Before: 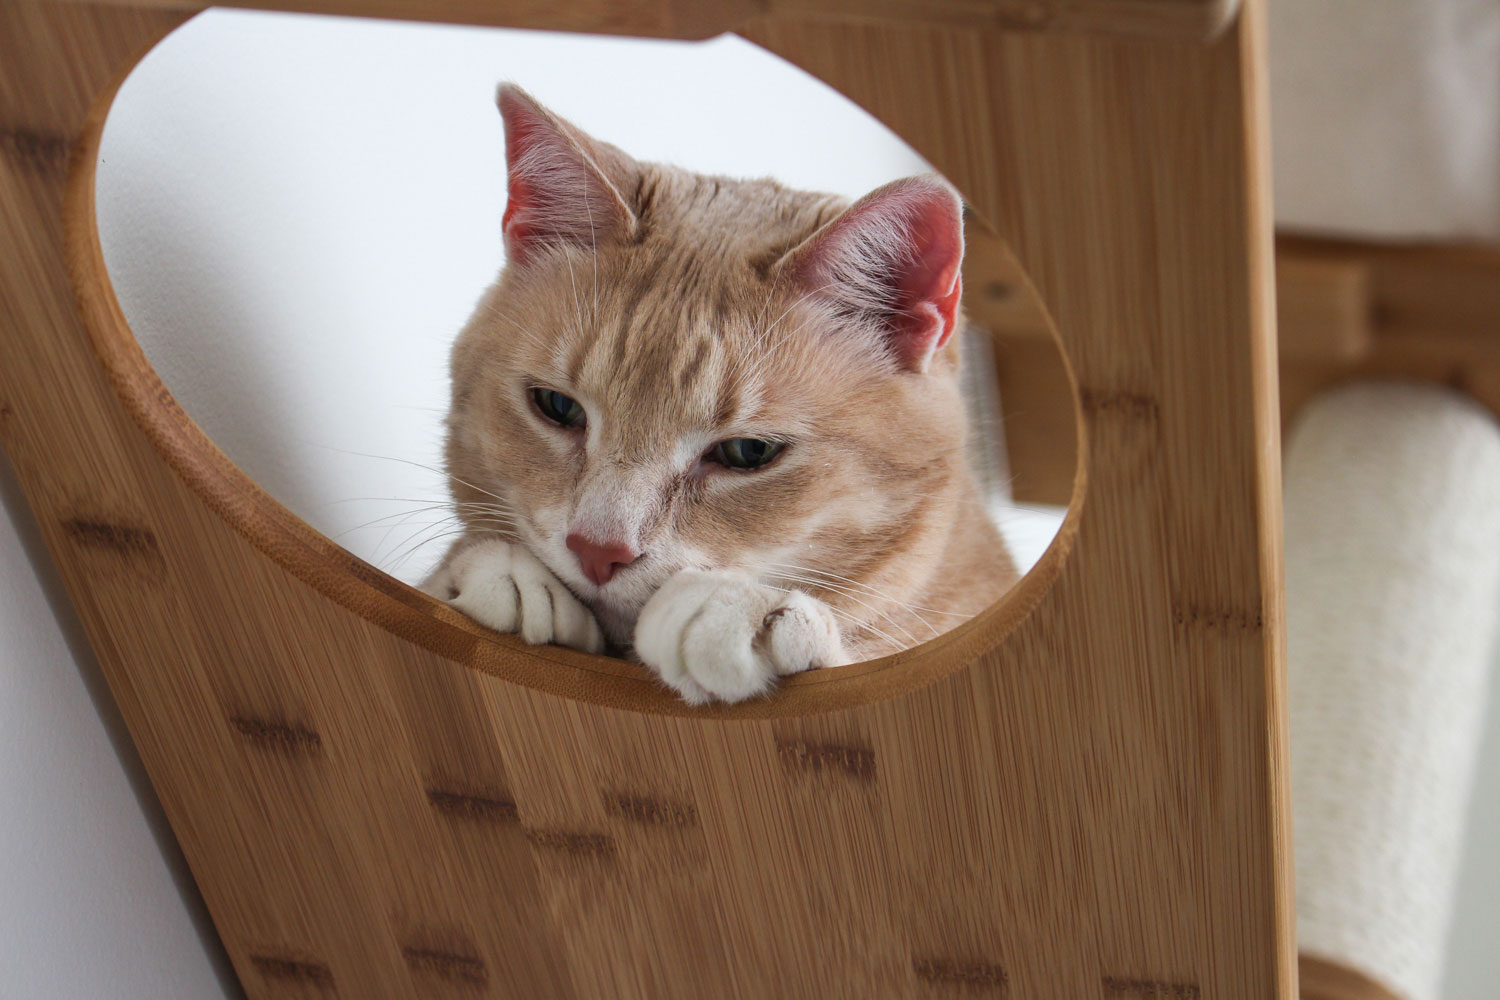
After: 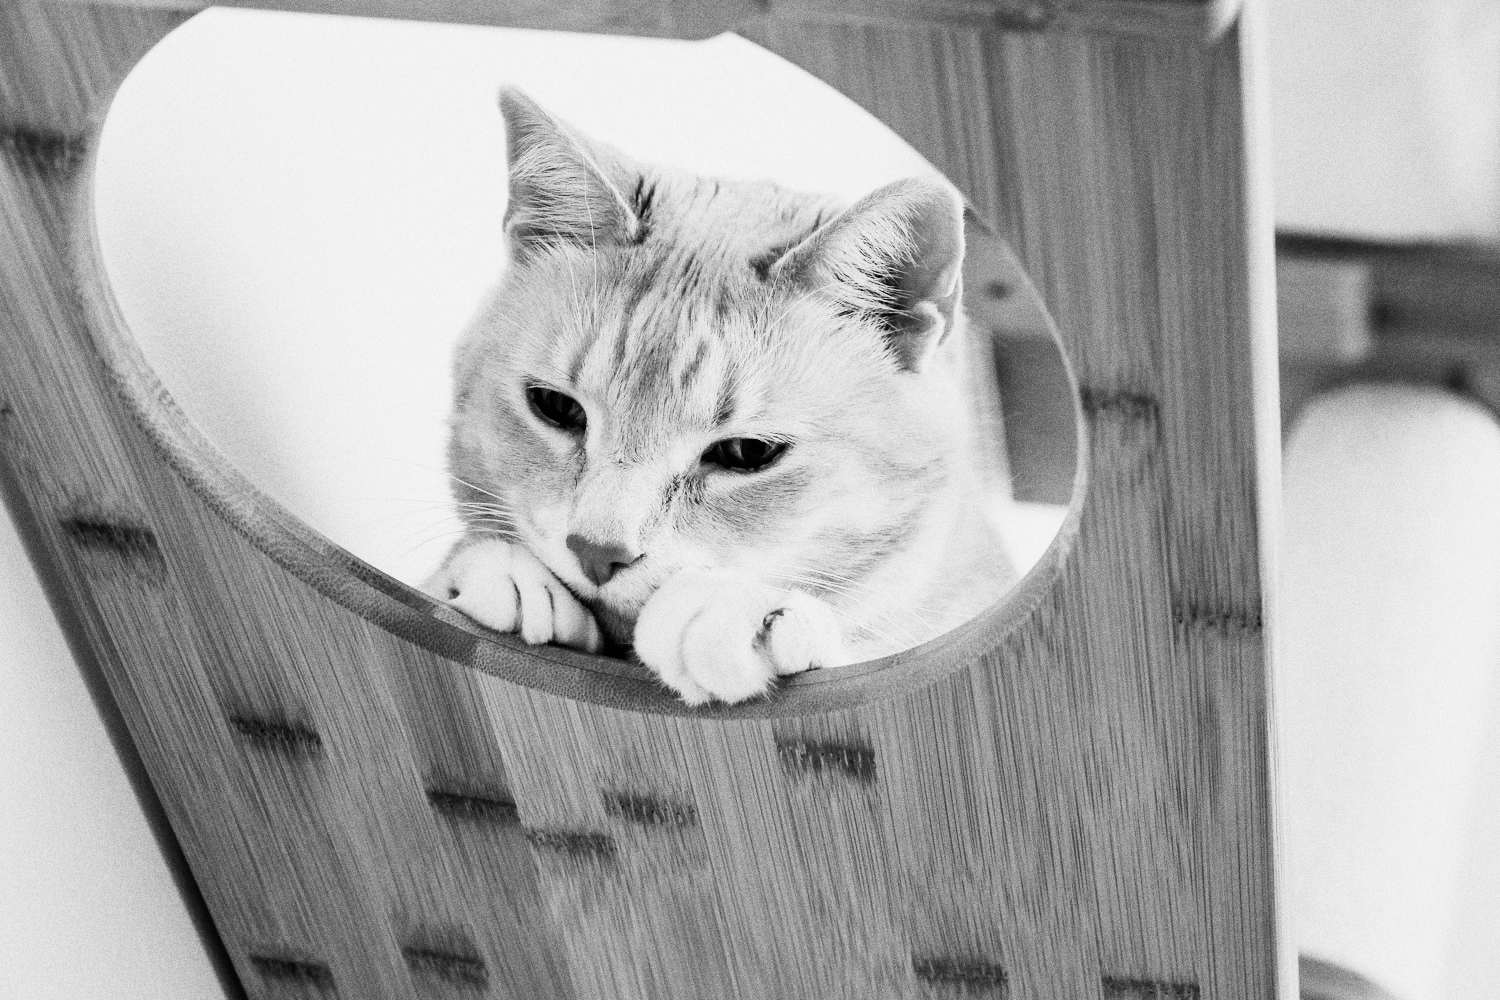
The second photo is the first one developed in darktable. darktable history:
tone curve: curves: ch0 [(0, 0) (0.003, 0.004) (0.011, 0.015) (0.025, 0.034) (0.044, 0.061) (0.069, 0.095) (0.1, 0.137) (0.136, 0.187) (0.177, 0.244) (0.224, 0.308) (0.277, 0.415) (0.335, 0.532) (0.399, 0.642) (0.468, 0.747) (0.543, 0.829) (0.623, 0.886) (0.709, 0.924) (0.801, 0.951) (0.898, 0.975) (1, 1)], preserve colors none
rgb curve: curves: ch0 [(0, 0) (0.136, 0.078) (0.262, 0.245) (0.414, 0.42) (1, 1)], compensate middle gray true, preserve colors basic power
grain: coarseness 0.09 ISO, strength 40%
filmic rgb: black relative exposure -7.65 EV, white relative exposure 4.56 EV, hardness 3.61, color science v6 (2022)
monochrome: a 32, b 64, size 2.3, highlights 1
